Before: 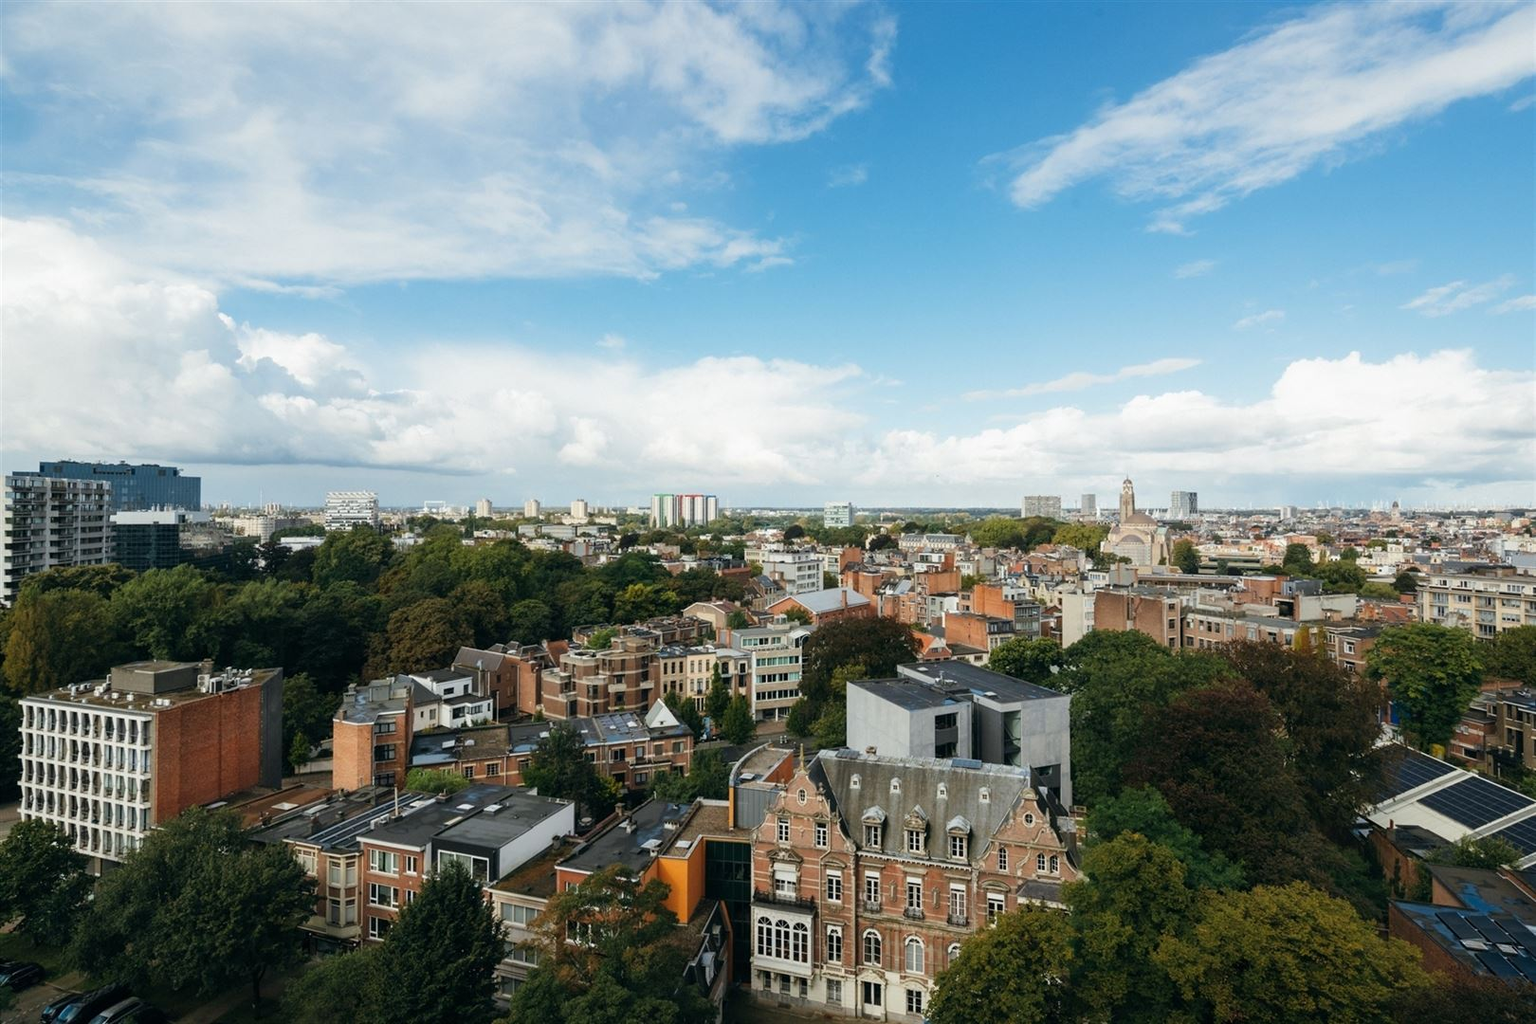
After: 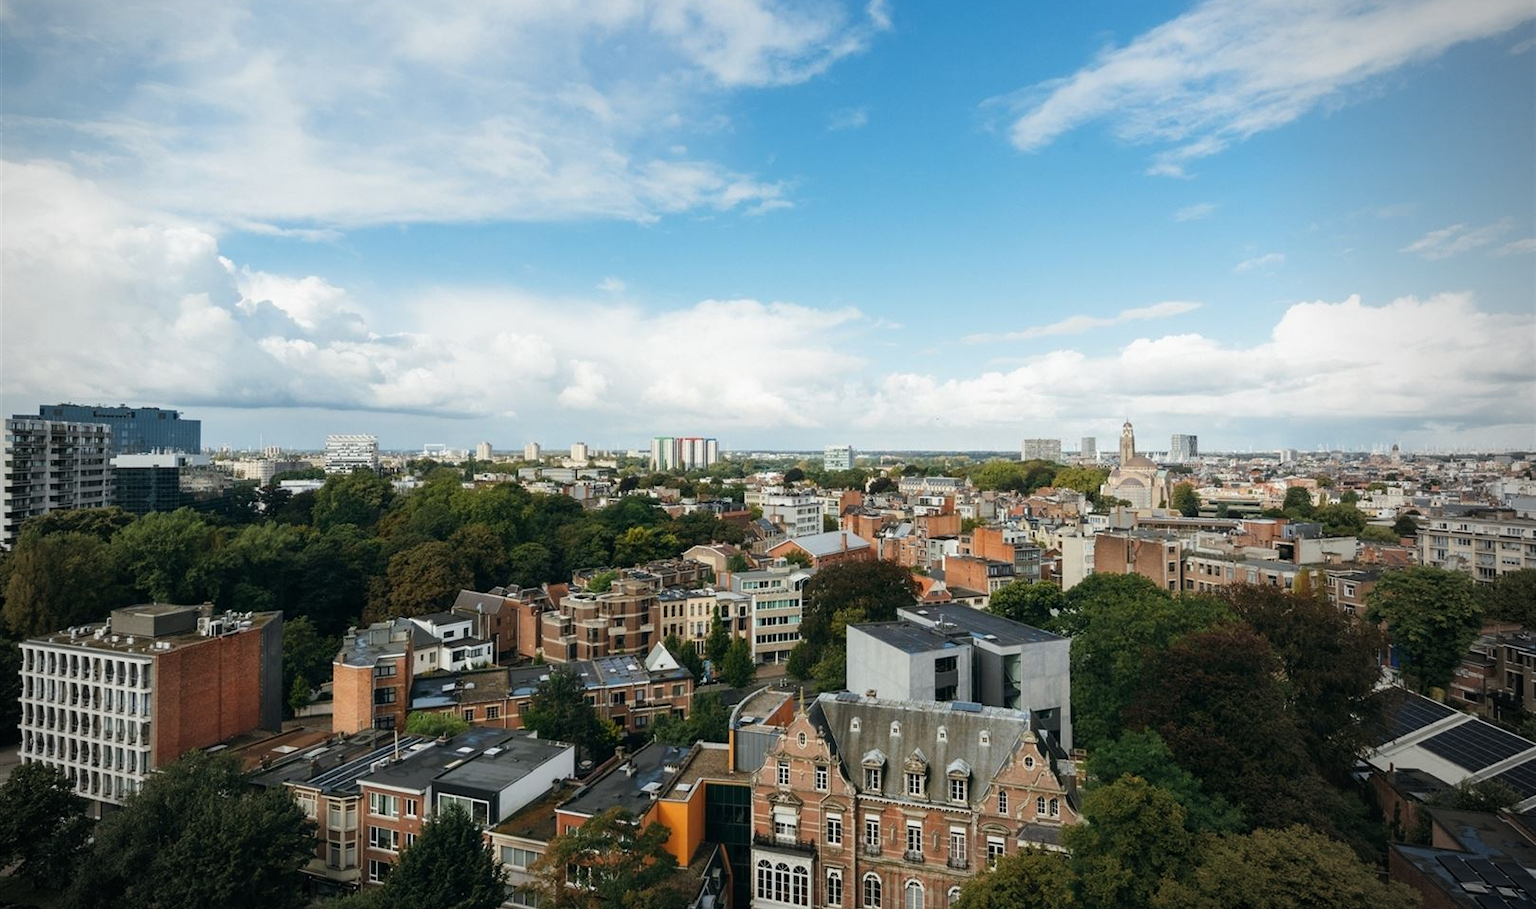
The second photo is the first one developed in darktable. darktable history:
vignetting: fall-off start 71.7%, center (-0.066, -0.309)
crop and rotate: top 5.597%, bottom 5.57%
